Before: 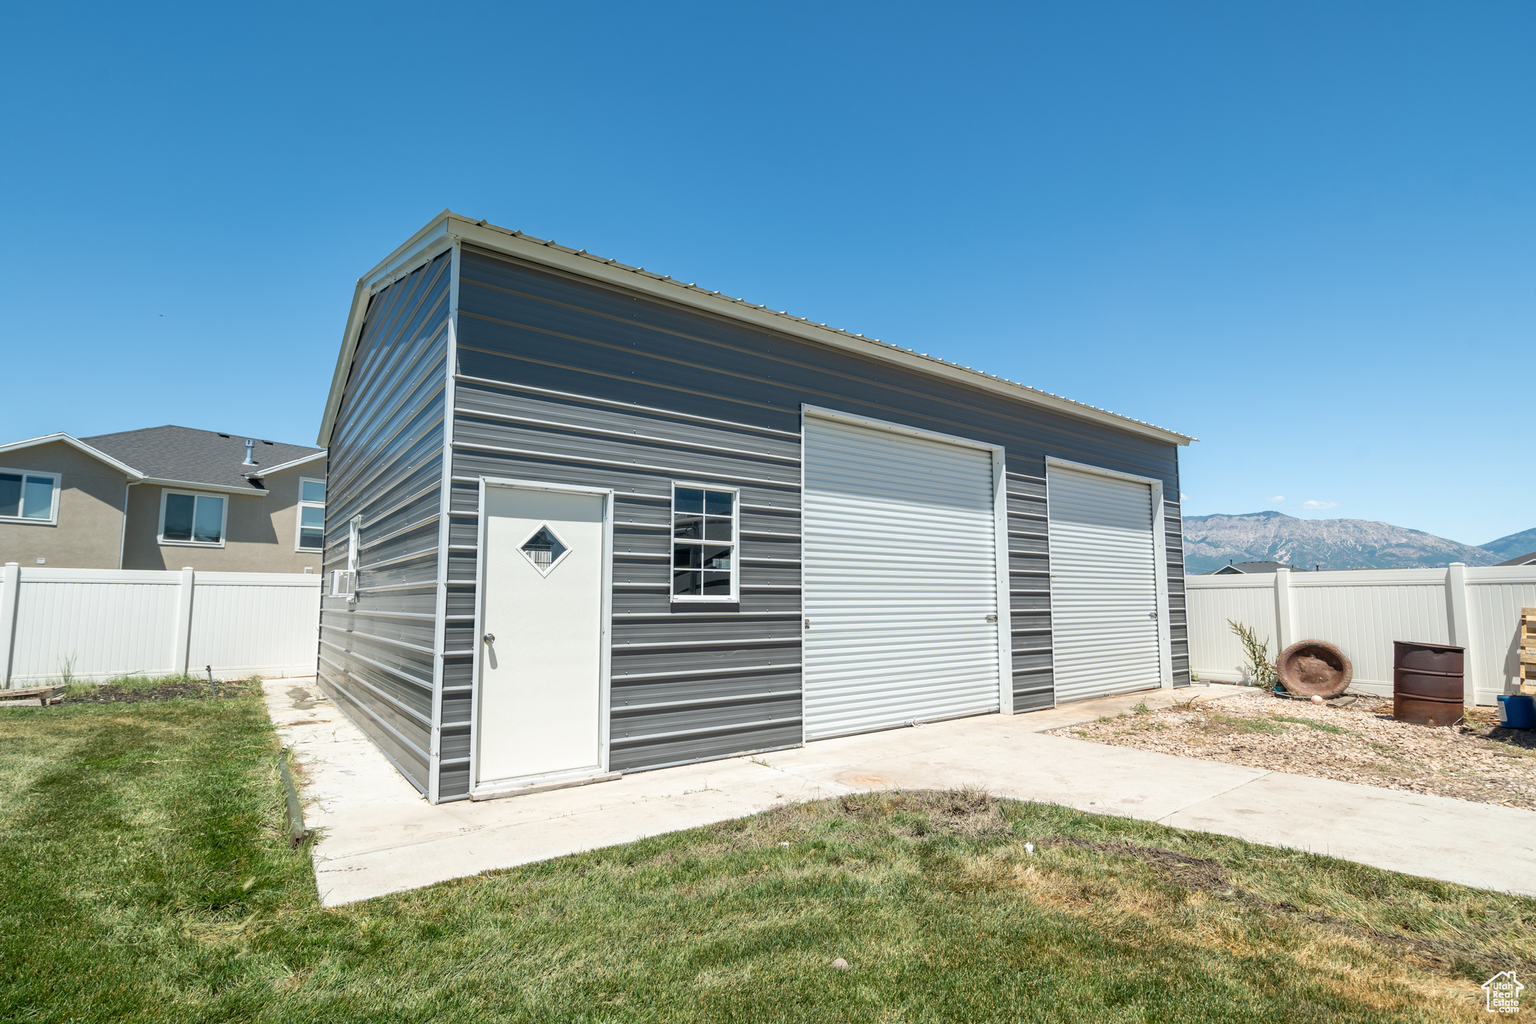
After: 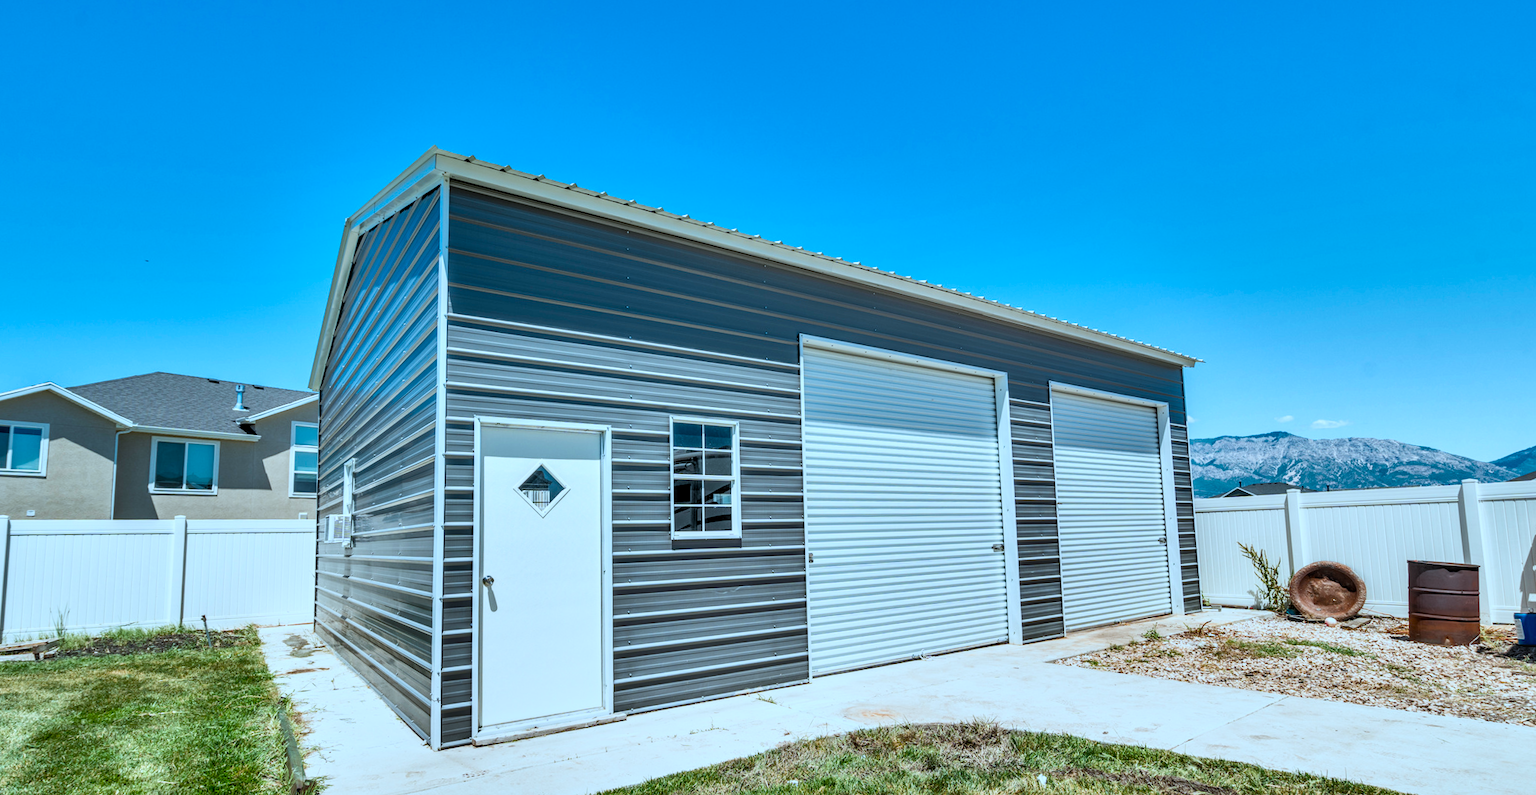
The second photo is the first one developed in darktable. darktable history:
local contrast: on, module defaults
rotate and perspective: rotation -1.42°, crop left 0.016, crop right 0.984, crop top 0.035, crop bottom 0.965
color correction: highlights a* -9.73, highlights b* -21.22
crop and rotate: top 5.667%, bottom 14.937%
shadows and highlights: radius 100.41, shadows 50.55, highlights -64.36, highlights color adjustment 49.82%, soften with gaussian
filmic rgb: black relative exposure -7.75 EV, white relative exposure 4.4 EV, threshold 3 EV, target black luminance 0%, hardness 3.76, latitude 50.51%, contrast 1.074, highlights saturation mix 10%, shadows ↔ highlights balance -0.22%, color science v4 (2020), enable highlight reconstruction true
exposure: exposure 0.556 EV, compensate highlight preservation false
